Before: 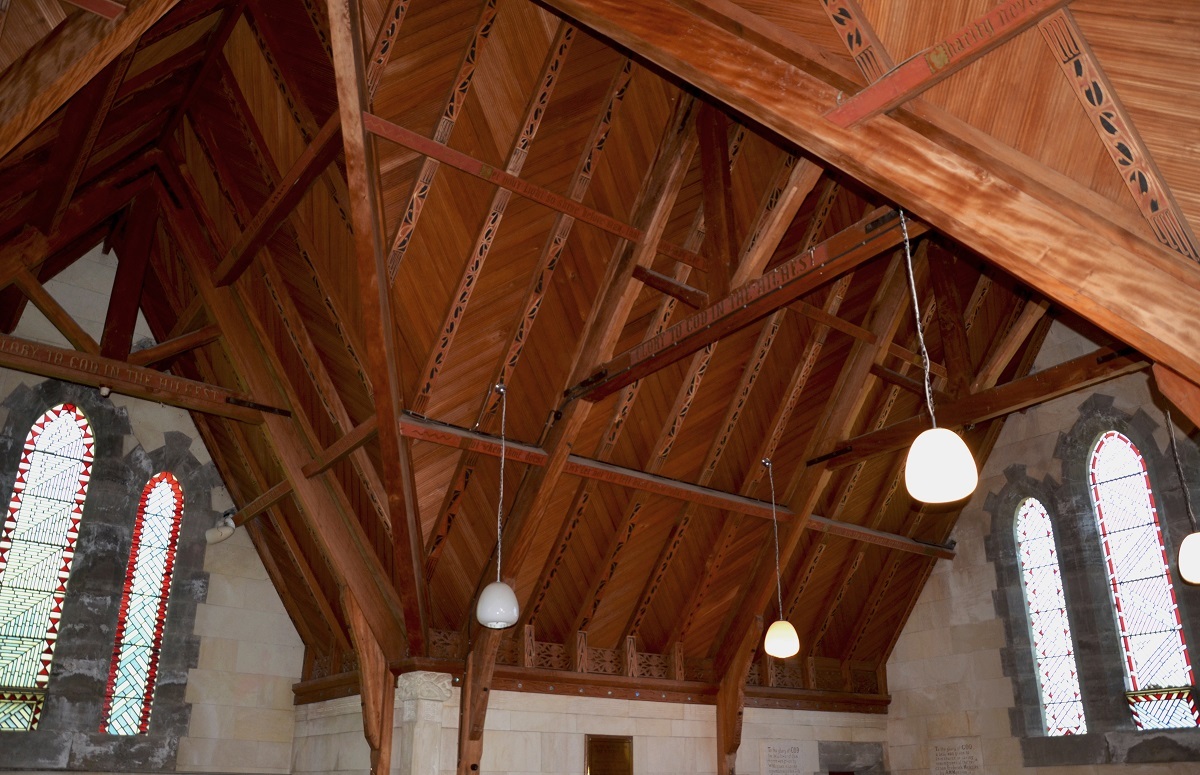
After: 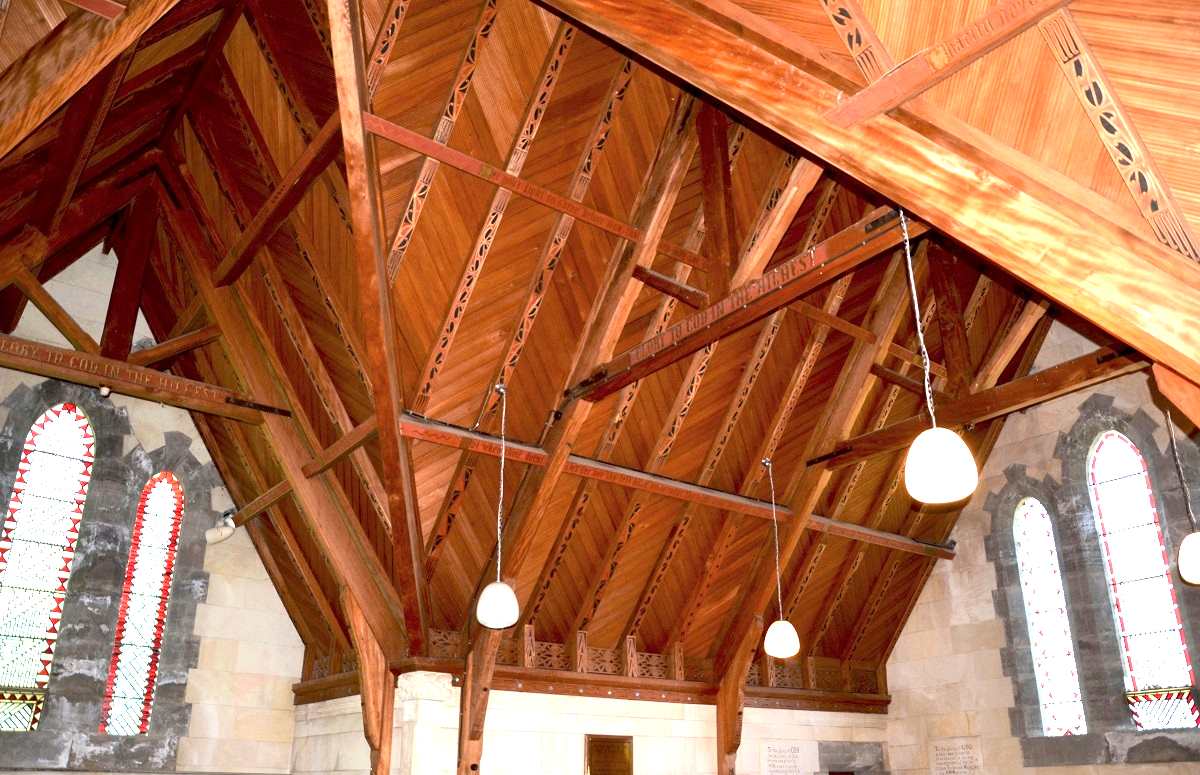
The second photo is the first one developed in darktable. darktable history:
contrast brightness saturation: contrast 0.1, brightness 0.02, saturation 0.02
exposure: black level correction 0.001, exposure 1.719 EV, compensate exposure bias true, compensate highlight preservation false
